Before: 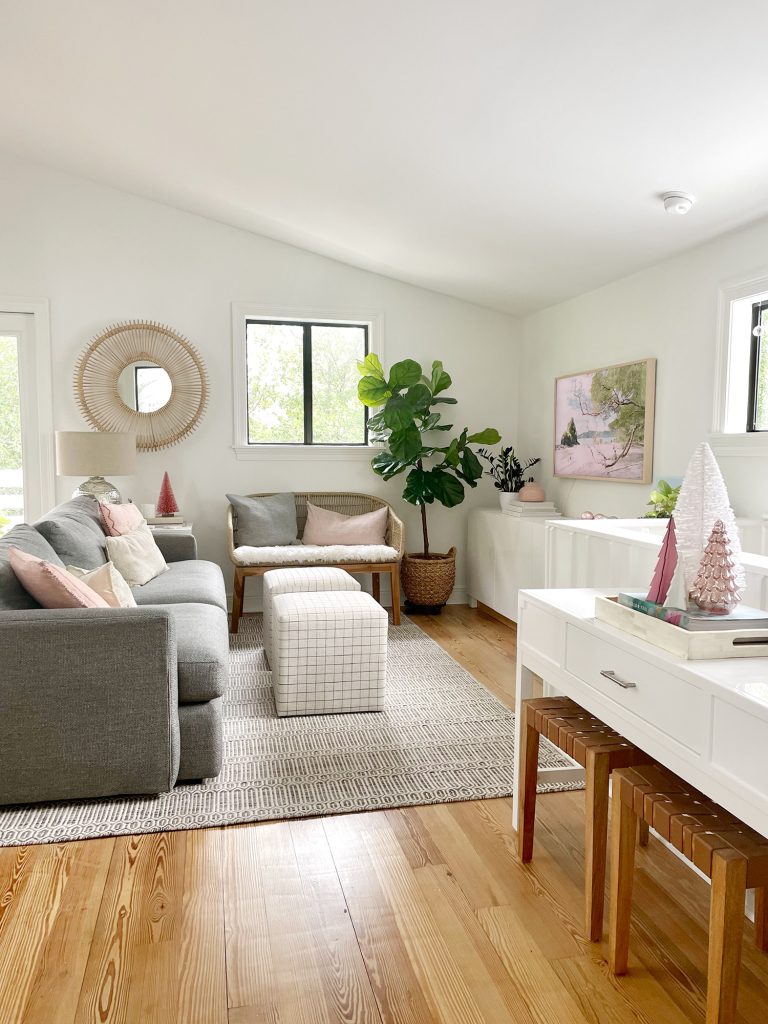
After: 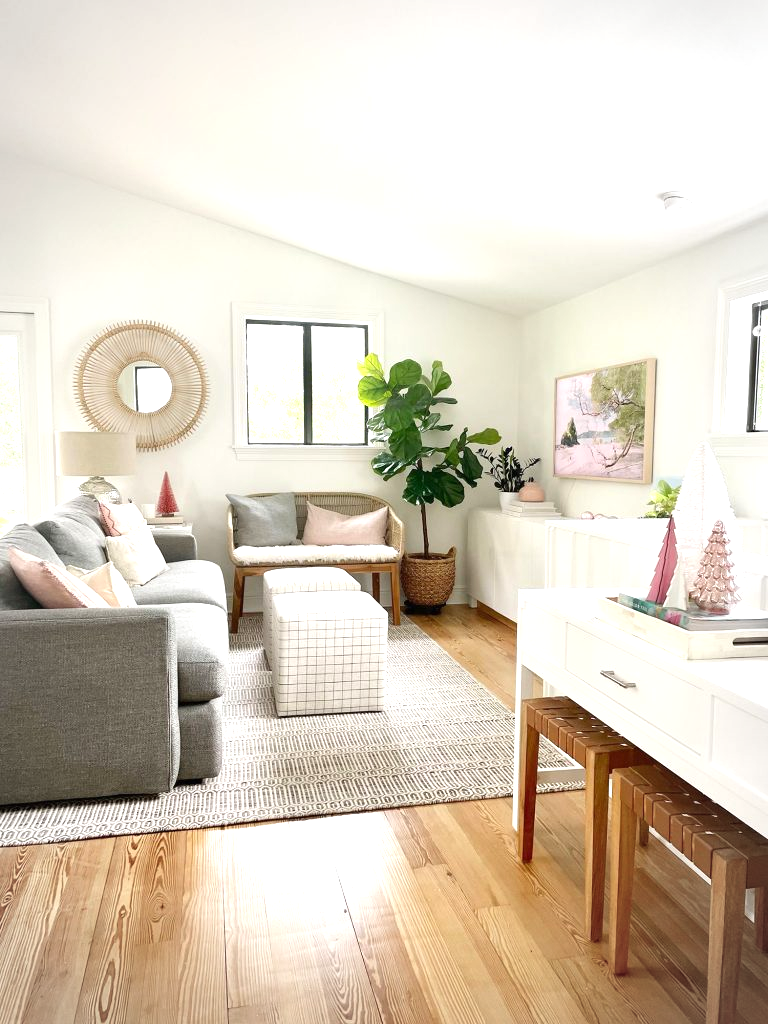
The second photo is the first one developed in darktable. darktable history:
vignetting: brightness -0.216, automatic ratio true
exposure: black level correction 0, exposure 0.7 EV, compensate highlight preservation false
